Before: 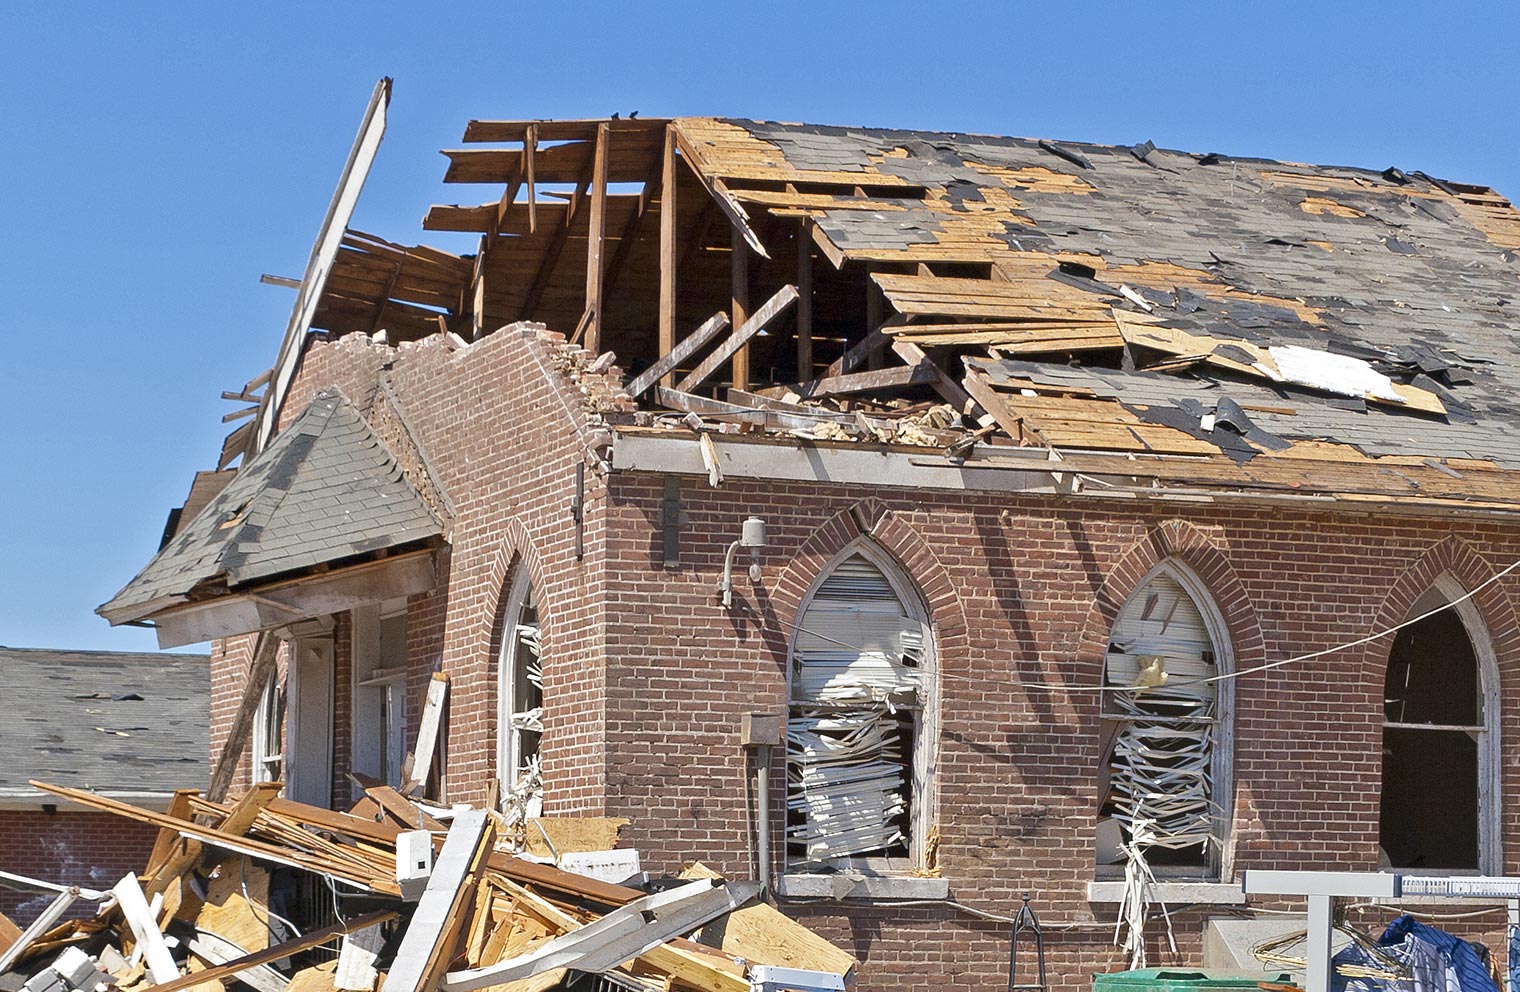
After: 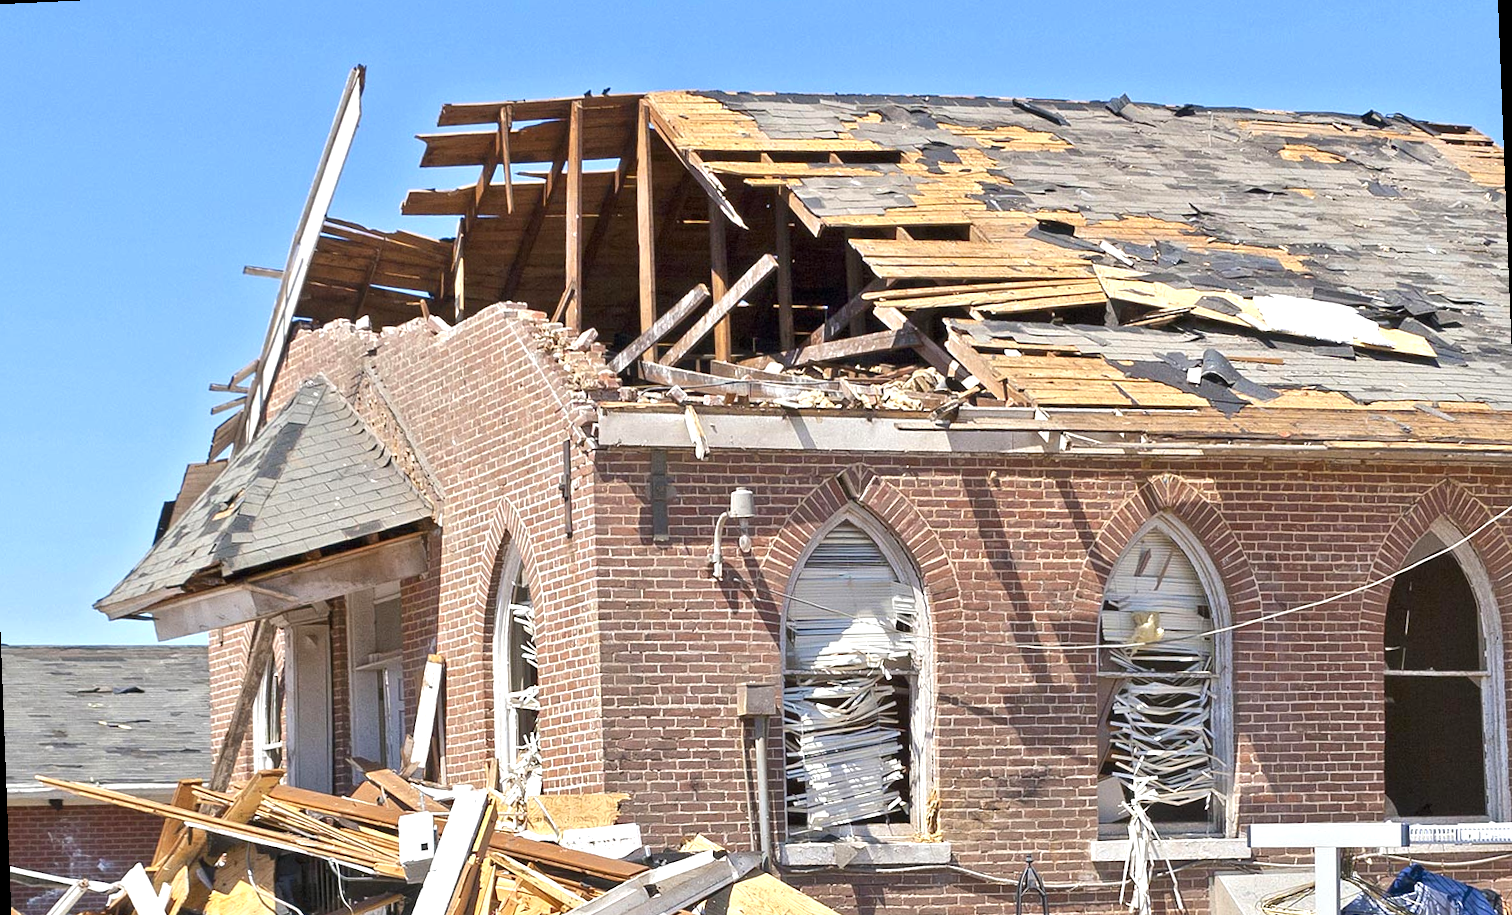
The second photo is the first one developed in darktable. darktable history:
crop: left 1.507%, top 6.147%, right 1.379%, bottom 6.637%
exposure: exposure 0.6 EV, compensate highlight preservation false
shadows and highlights: shadows 12, white point adjustment 1.2, highlights -0.36, soften with gaussian
rotate and perspective: rotation -2.22°, lens shift (horizontal) -0.022, automatic cropping off
